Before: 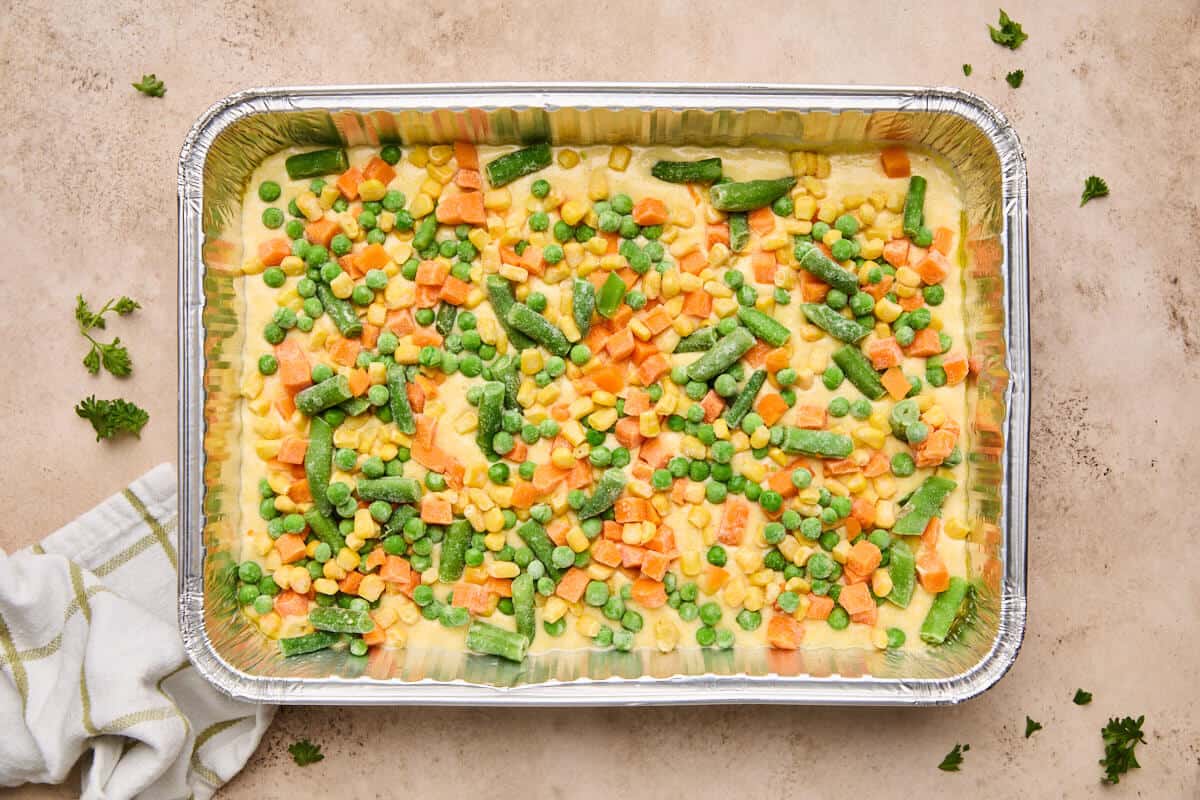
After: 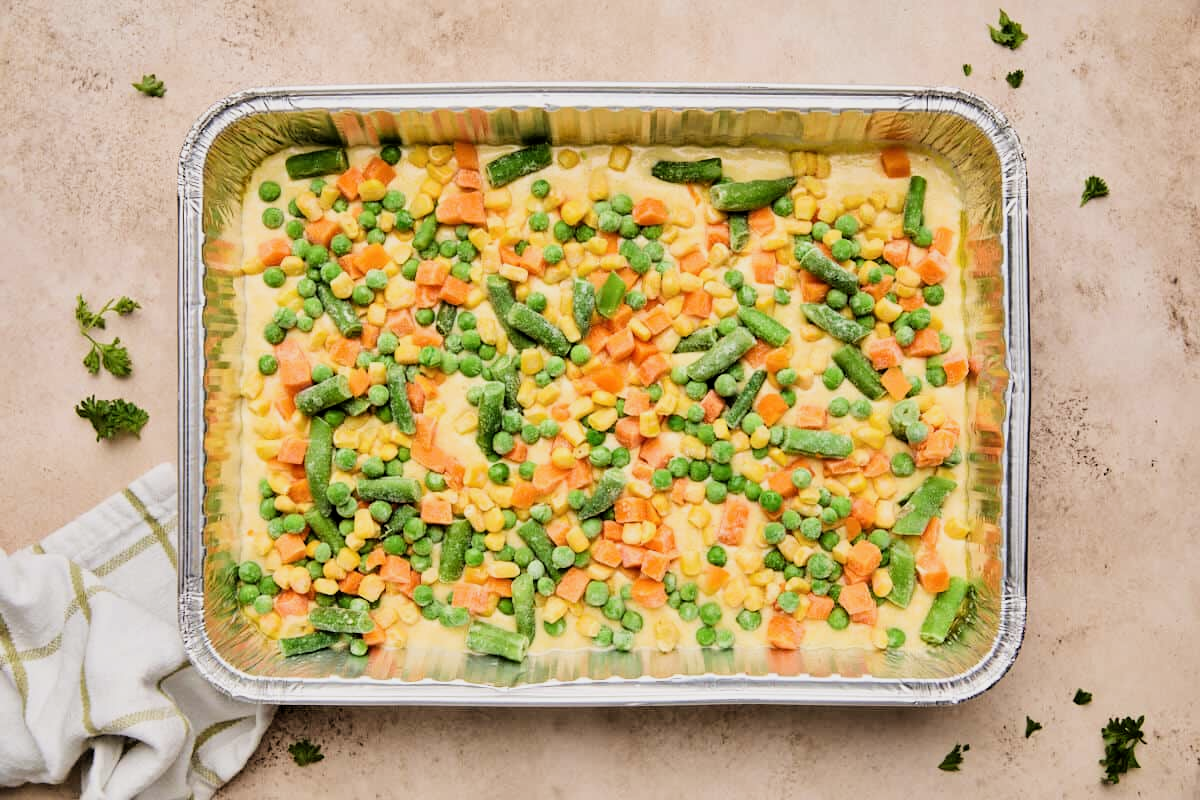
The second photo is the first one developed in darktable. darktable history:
filmic rgb: black relative exposure -5.09 EV, white relative exposure 3.2 EV, hardness 3.46, contrast 1.187, highlights saturation mix -30.89%, iterations of high-quality reconstruction 0
